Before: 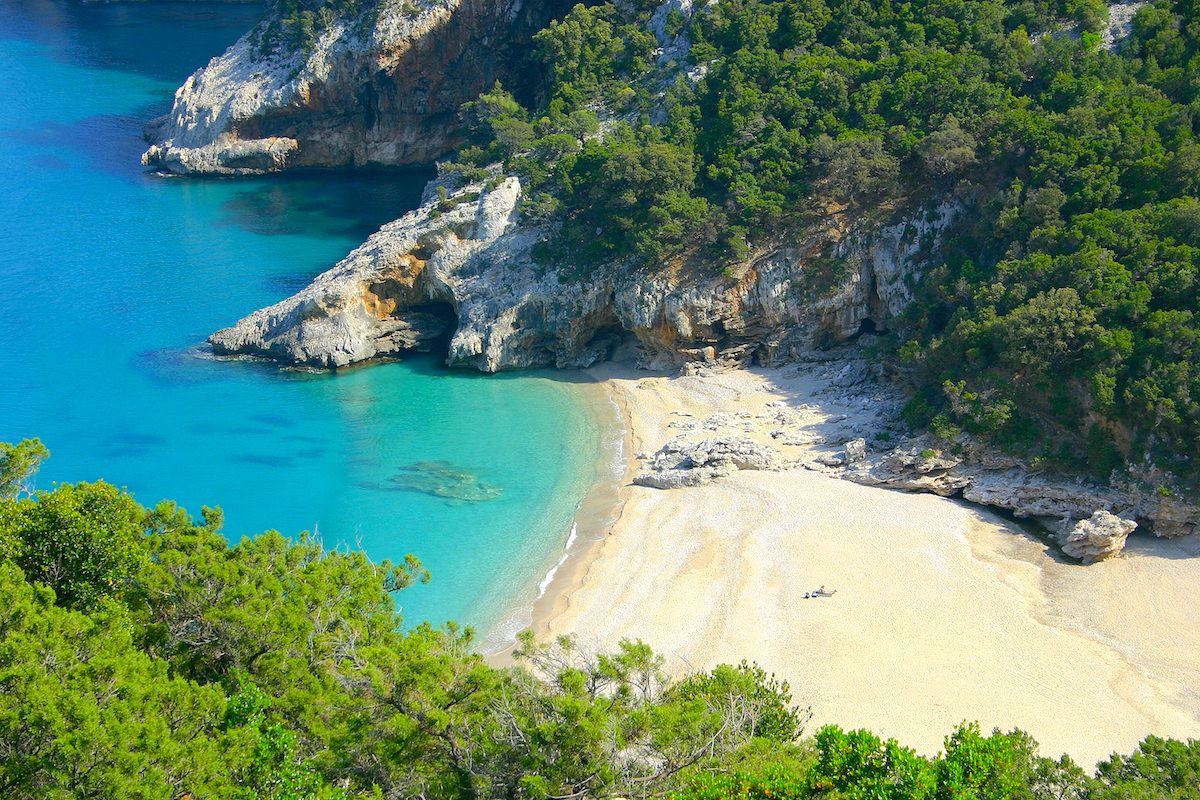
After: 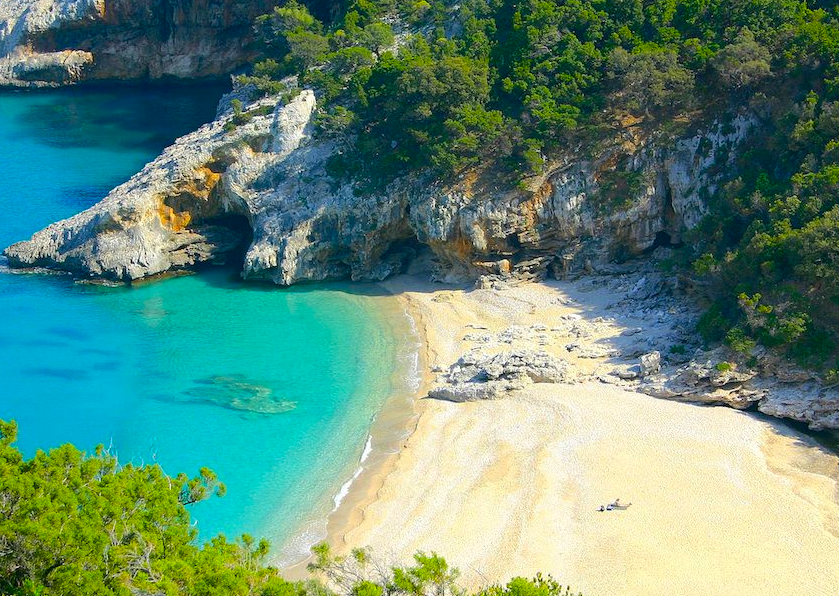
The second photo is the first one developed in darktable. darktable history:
color balance rgb: shadows lift › luminance -9.09%, perceptual saturation grading › global saturation 19.585%, global vibrance 20%
crop and rotate: left 17.158%, top 10.959%, right 12.904%, bottom 14.474%
